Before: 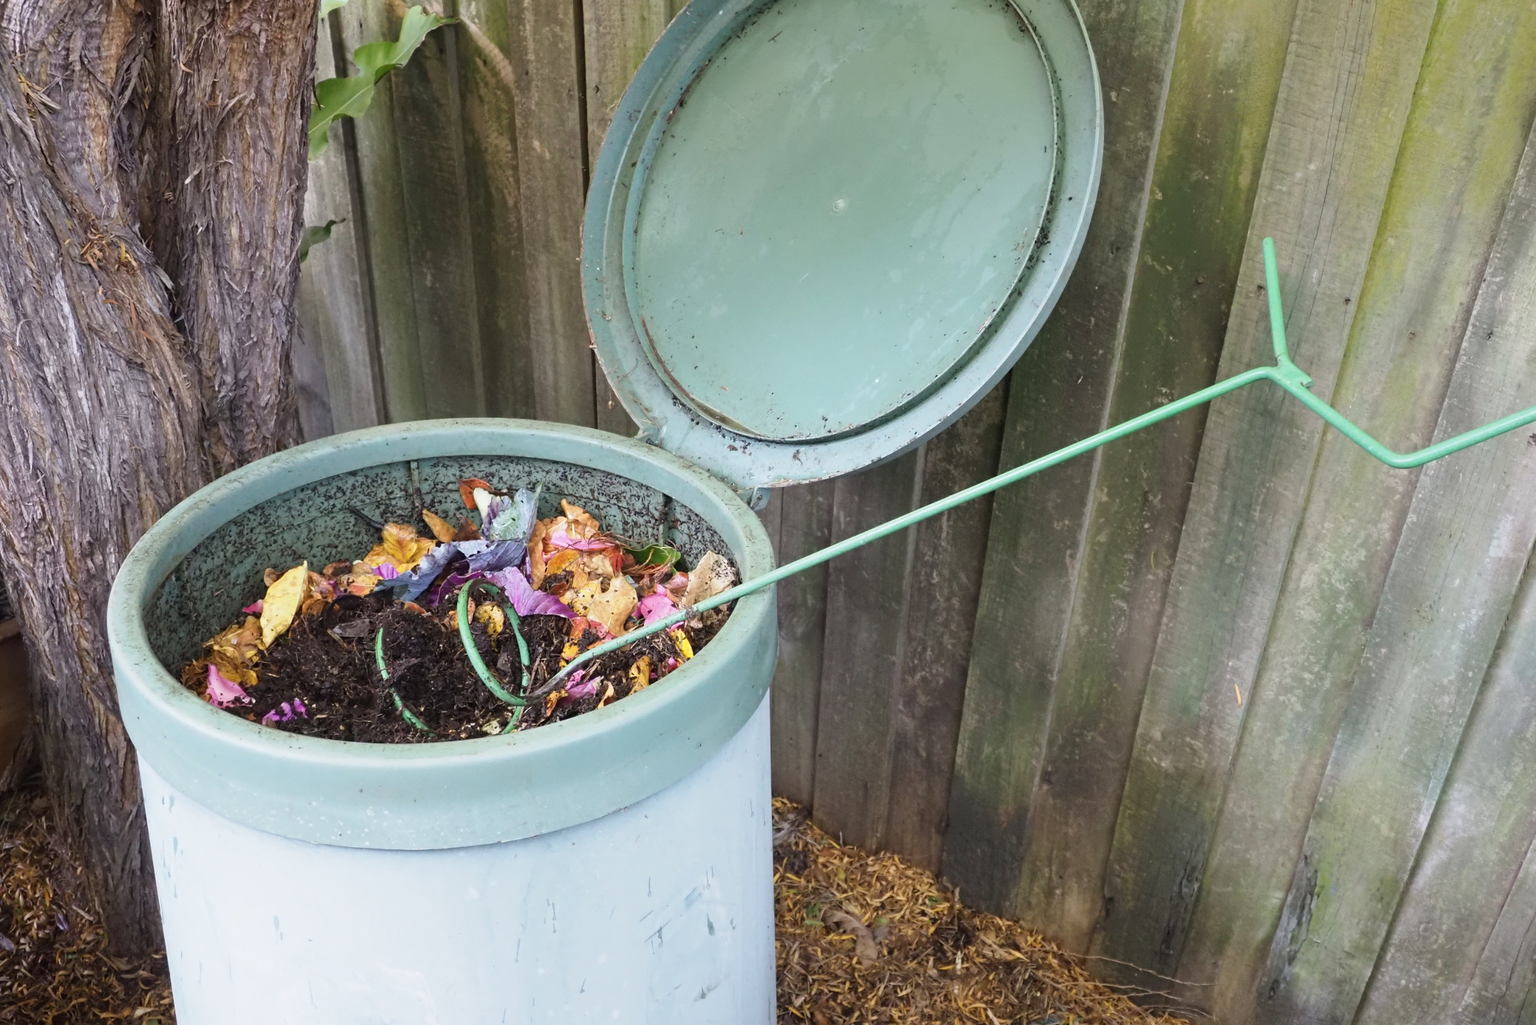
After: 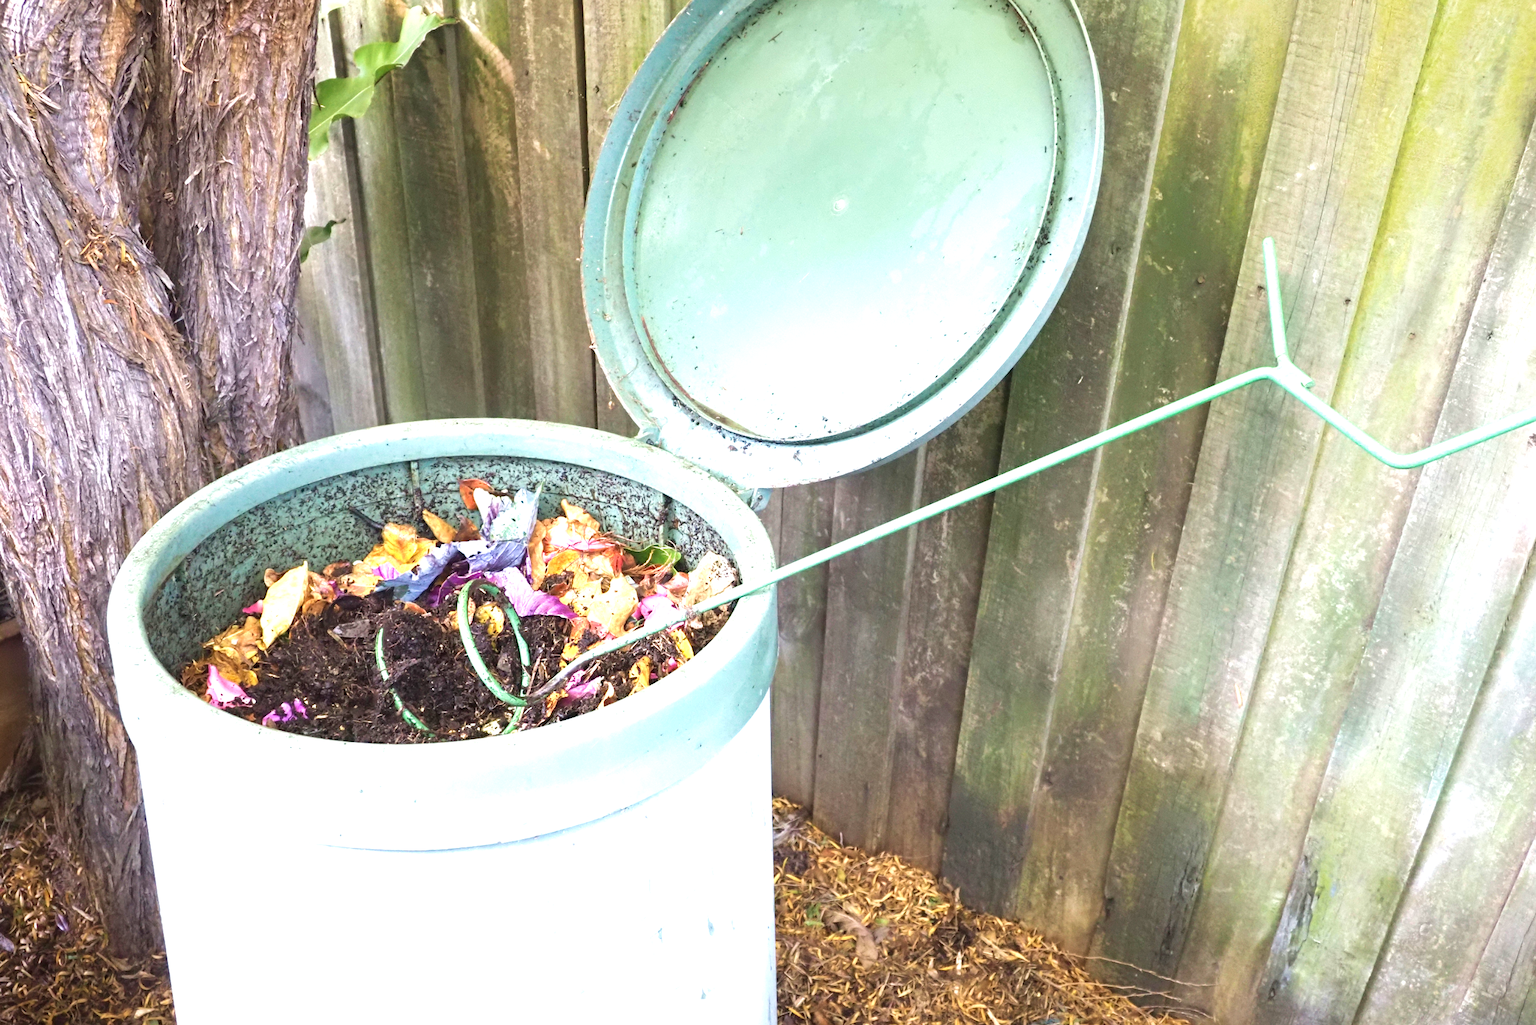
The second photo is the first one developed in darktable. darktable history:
exposure: black level correction 0, exposure 1.2 EV, compensate exposure bias true, compensate highlight preservation false
velvia: on, module defaults
white balance: emerald 1
